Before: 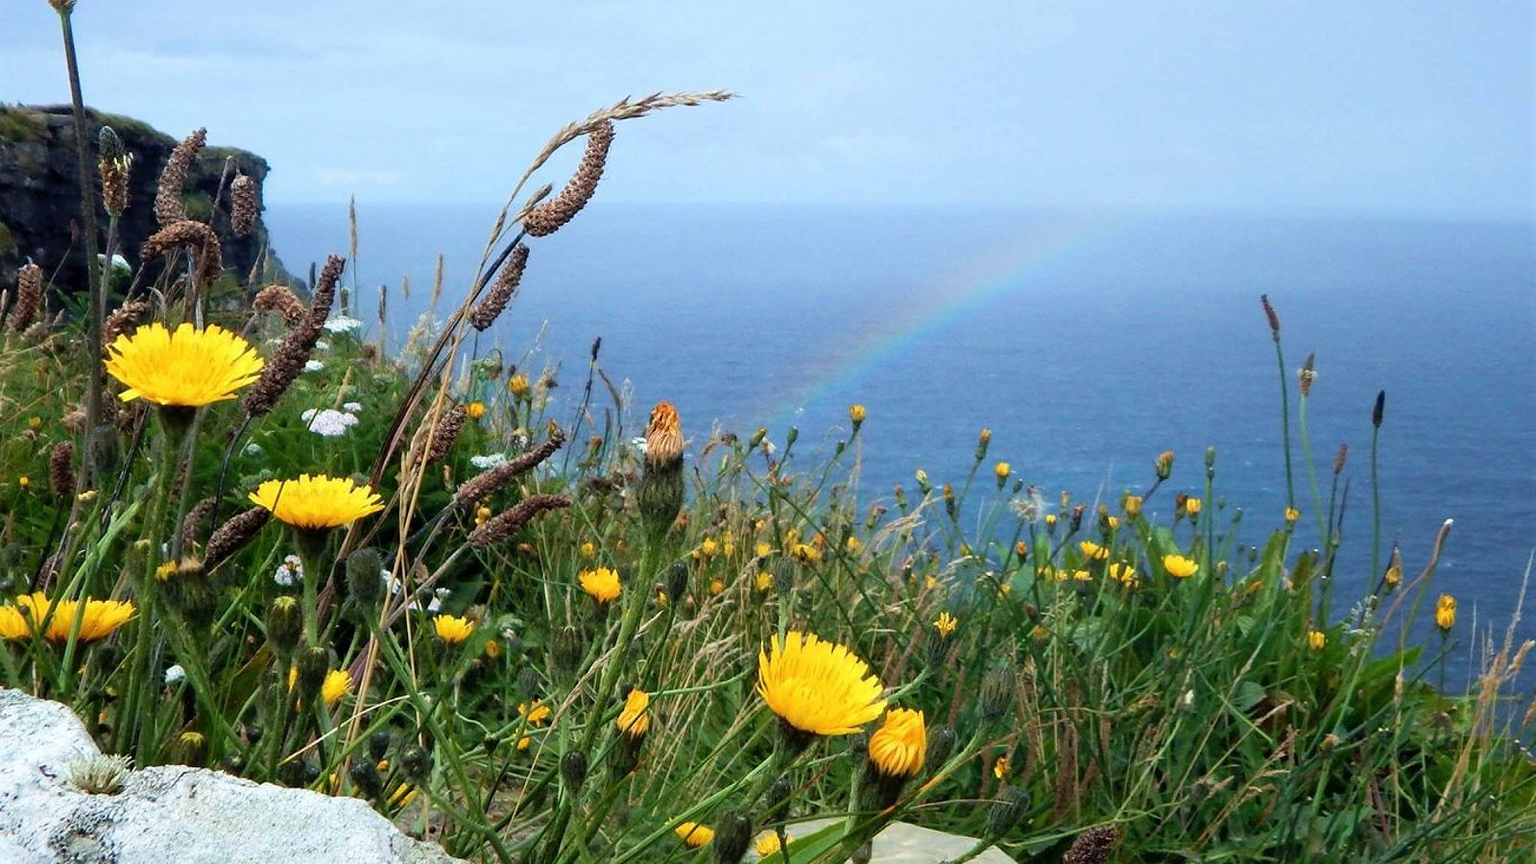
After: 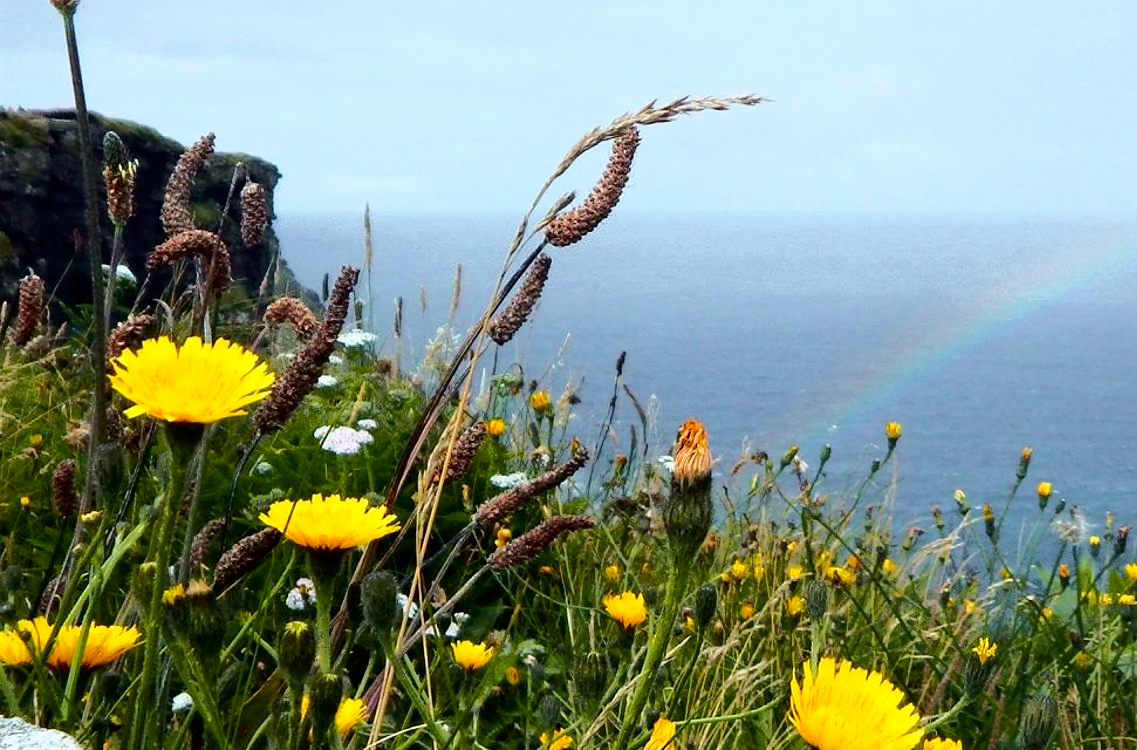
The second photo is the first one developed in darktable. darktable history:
crop: right 28.885%, bottom 16.626%
tone curve: curves: ch0 [(0.003, 0) (0.066, 0.023) (0.154, 0.082) (0.281, 0.221) (0.405, 0.389) (0.517, 0.553) (0.716, 0.743) (0.822, 0.882) (1, 1)]; ch1 [(0, 0) (0.164, 0.115) (0.337, 0.332) (0.39, 0.398) (0.464, 0.461) (0.501, 0.5) (0.521, 0.526) (0.571, 0.606) (0.656, 0.677) (0.723, 0.731) (0.811, 0.796) (1, 1)]; ch2 [(0, 0) (0.337, 0.382) (0.464, 0.476) (0.501, 0.502) (0.527, 0.54) (0.556, 0.567) (0.575, 0.606) (0.659, 0.736) (1, 1)], color space Lab, independent channels, preserve colors none
